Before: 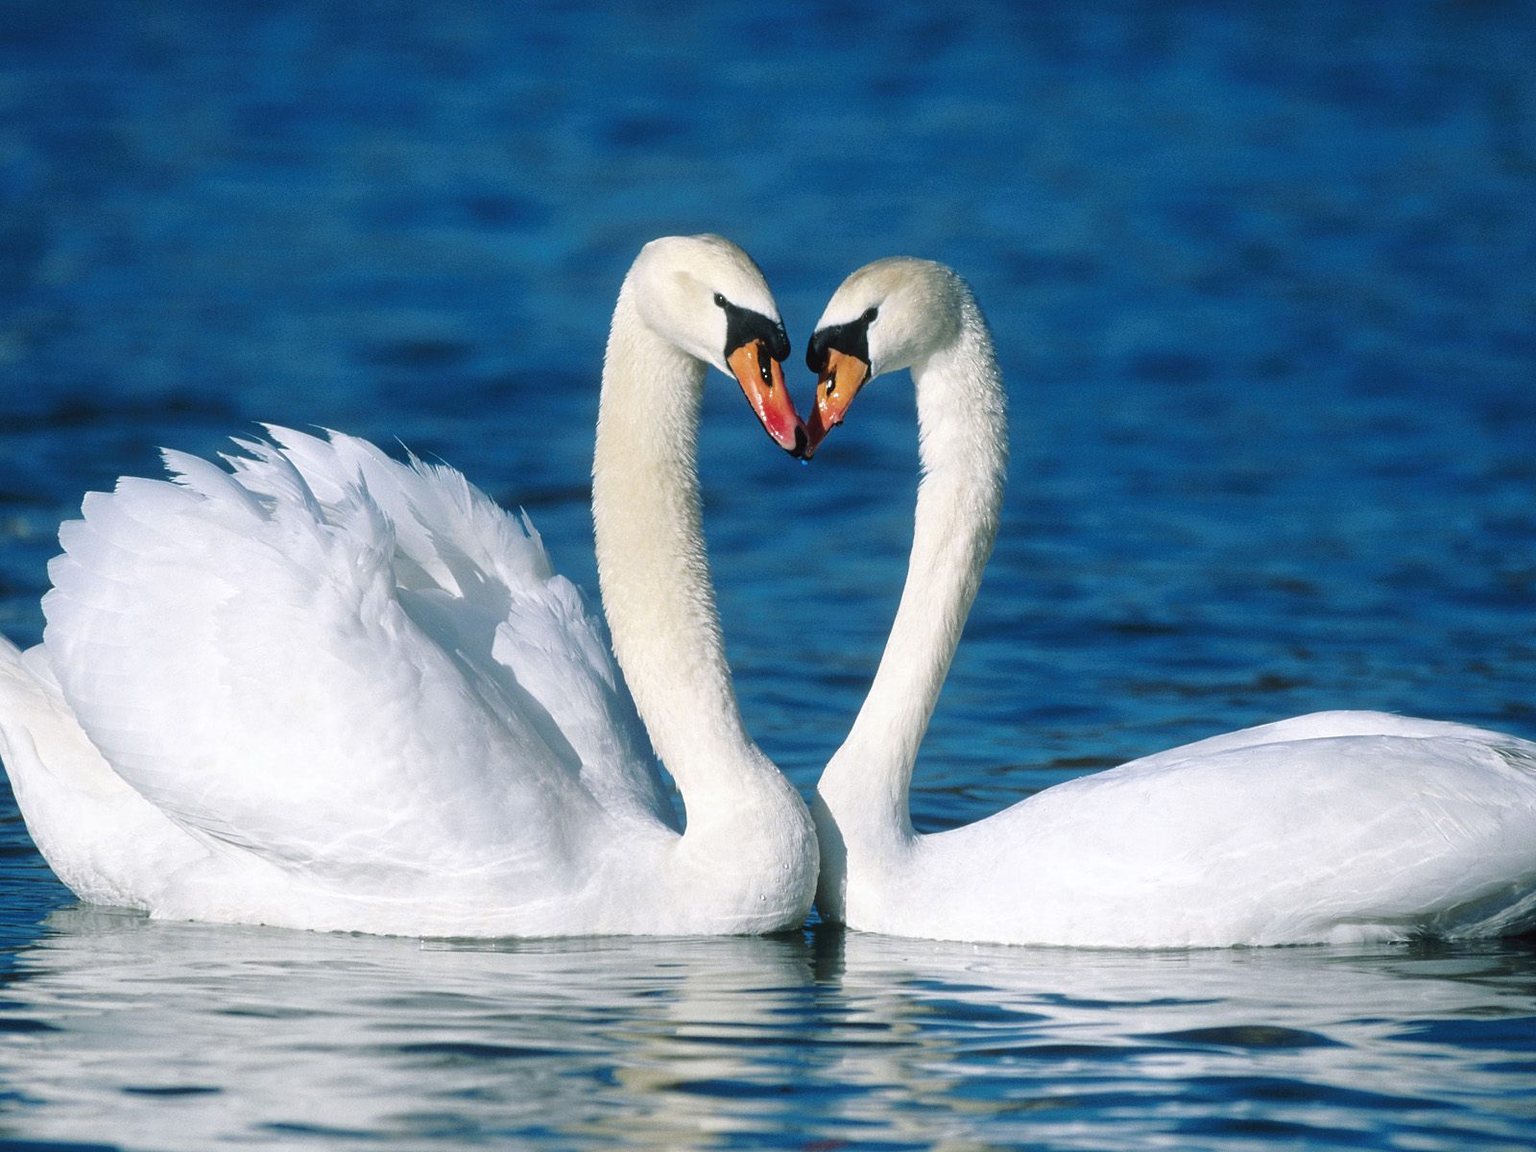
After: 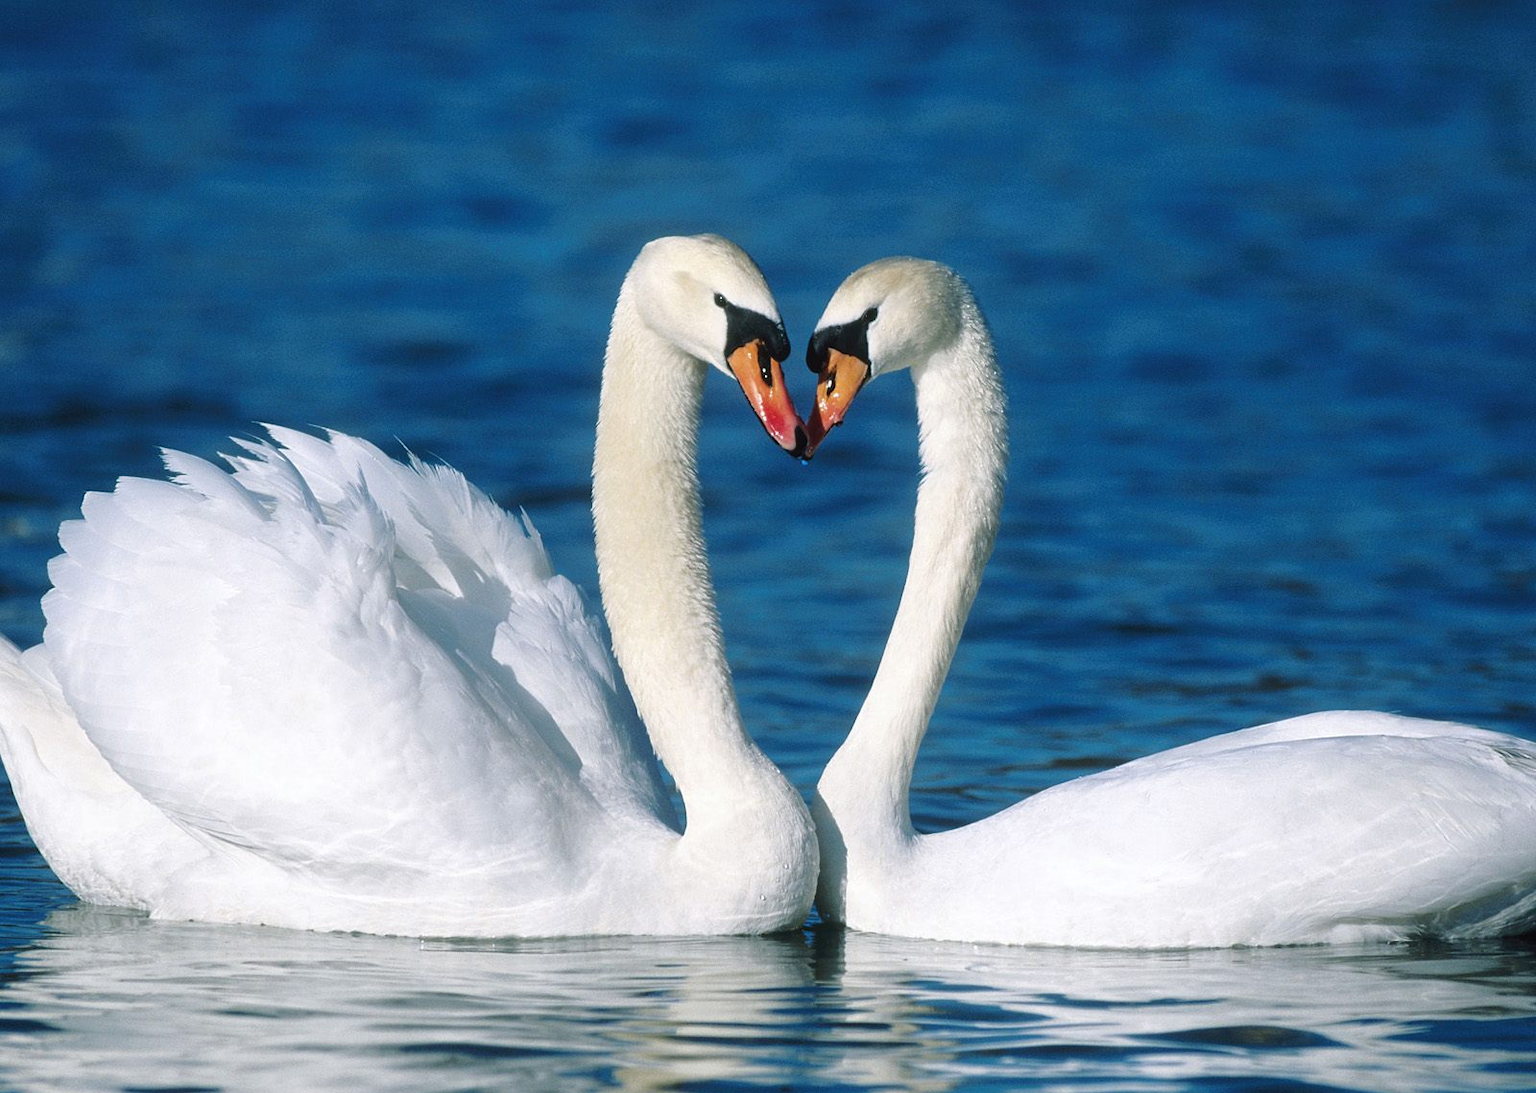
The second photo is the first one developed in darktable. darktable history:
crop and rotate: top 0.007%, bottom 5.041%
